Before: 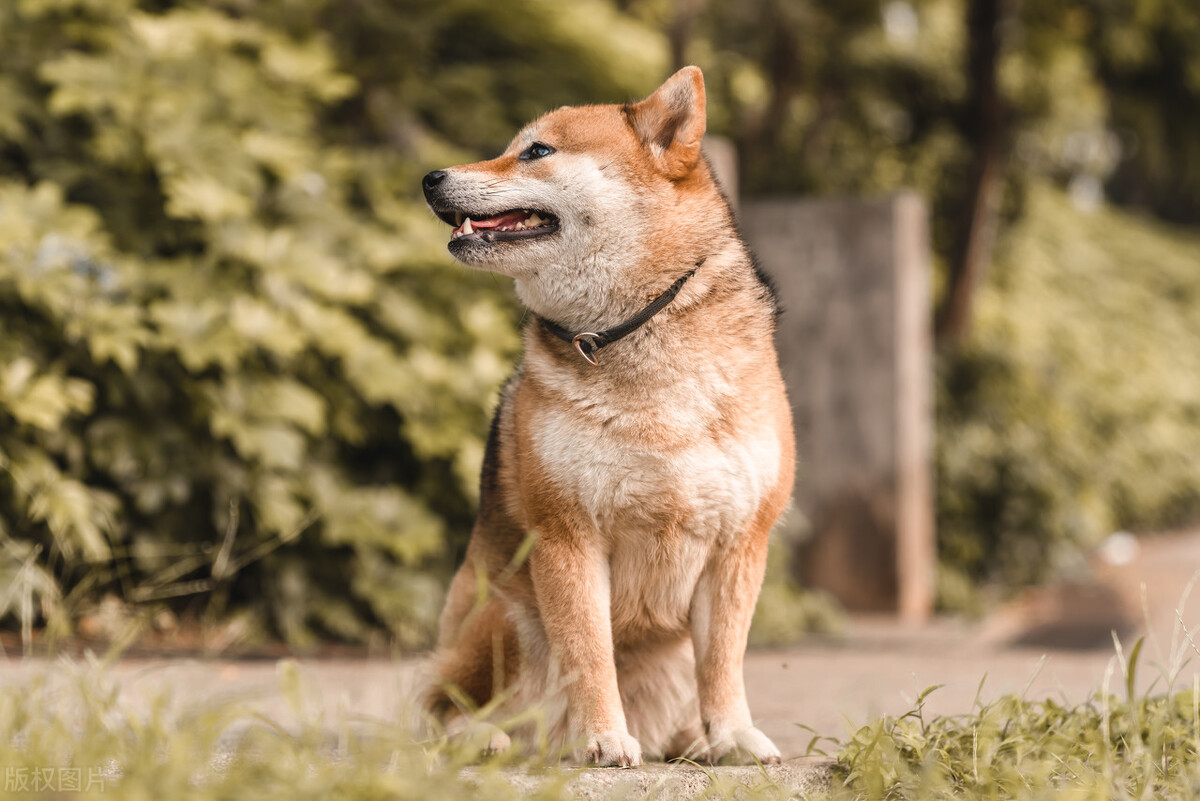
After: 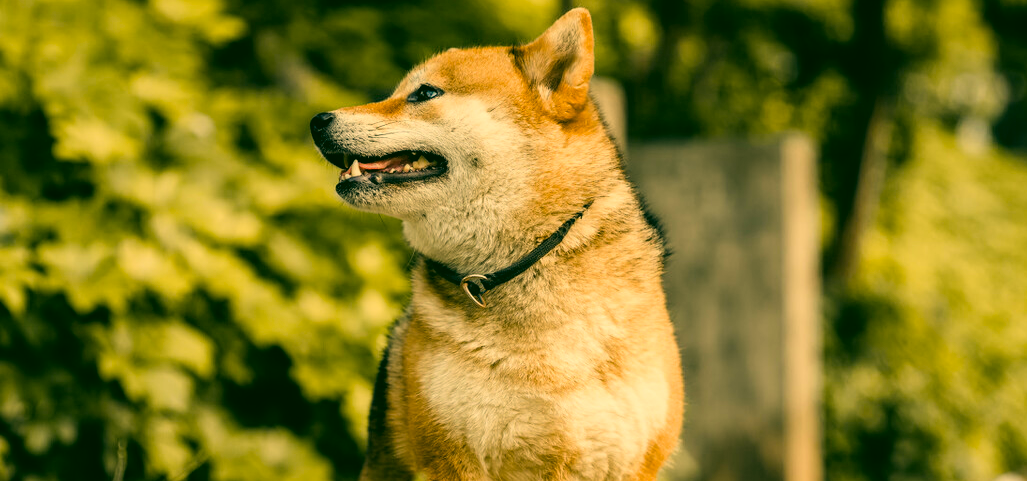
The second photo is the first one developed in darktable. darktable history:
crop and rotate: left 9.362%, top 7.253%, right 5.037%, bottom 32.688%
color balance rgb: shadows lift › chroma 3.275%, shadows lift › hue 279.78°, perceptual saturation grading › global saturation 19.352%, global vibrance 20%
filmic rgb: black relative exposure -8.1 EV, white relative exposure 3 EV, threshold 2.96 EV, hardness 5.42, contrast 1.267, enable highlight reconstruction true
color correction: highlights a* 5.63, highlights b* 32.95, shadows a* -25.99, shadows b* 3.83
